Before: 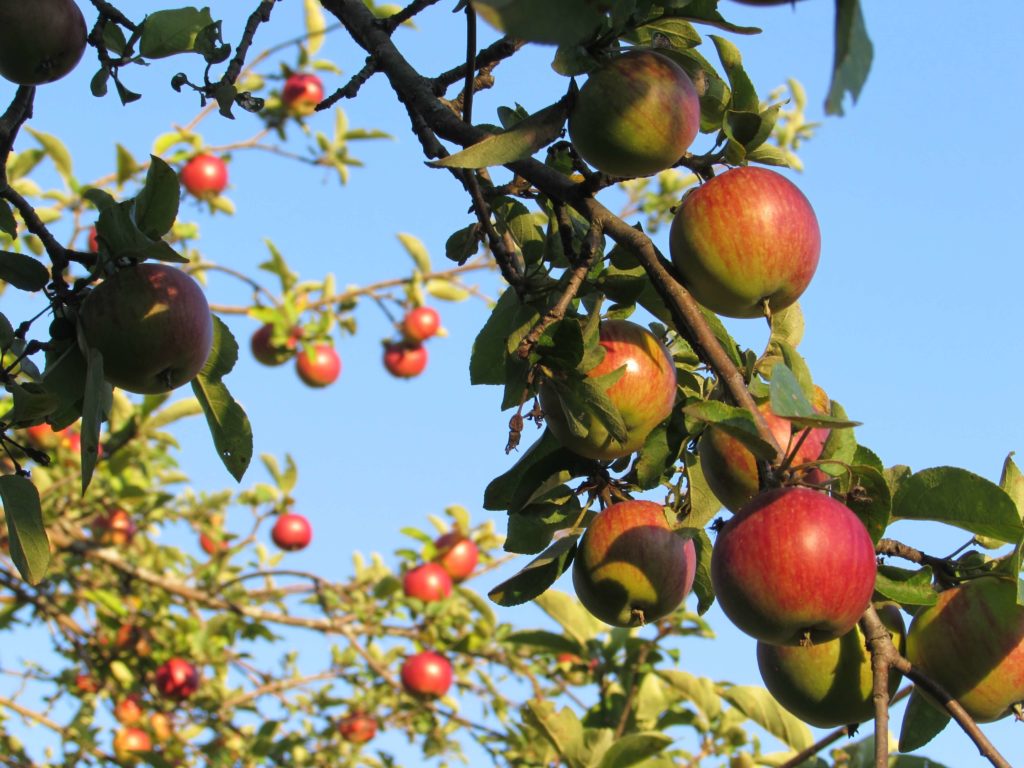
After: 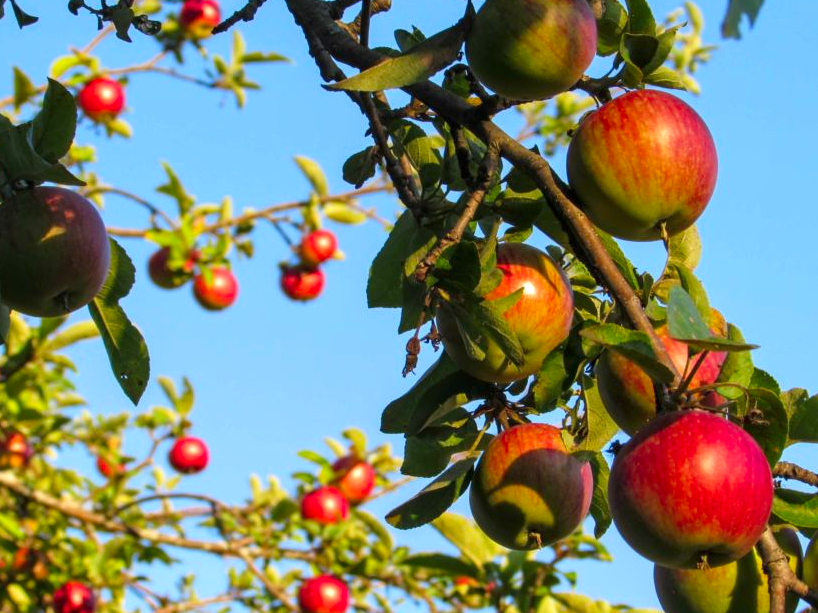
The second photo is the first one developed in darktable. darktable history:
contrast brightness saturation: brightness -0.02, saturation 0.35
crop and rotate: left 10.071%, top 10.071%, right 10.02%, bottom 10.02%
local contrast: on, module defaults
